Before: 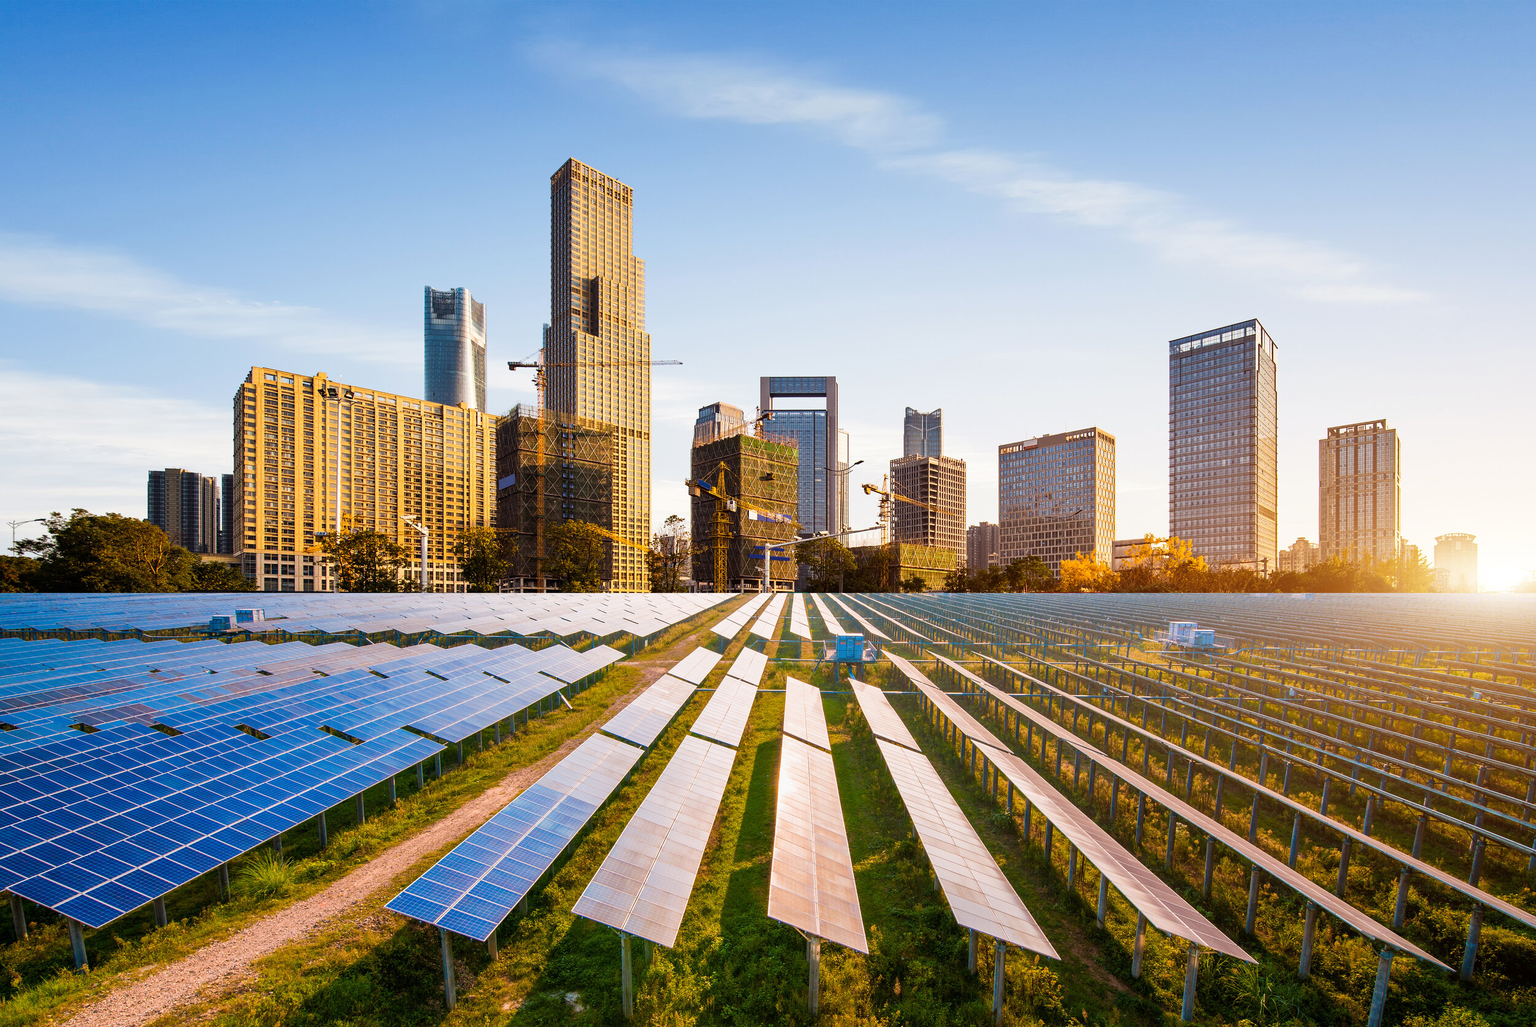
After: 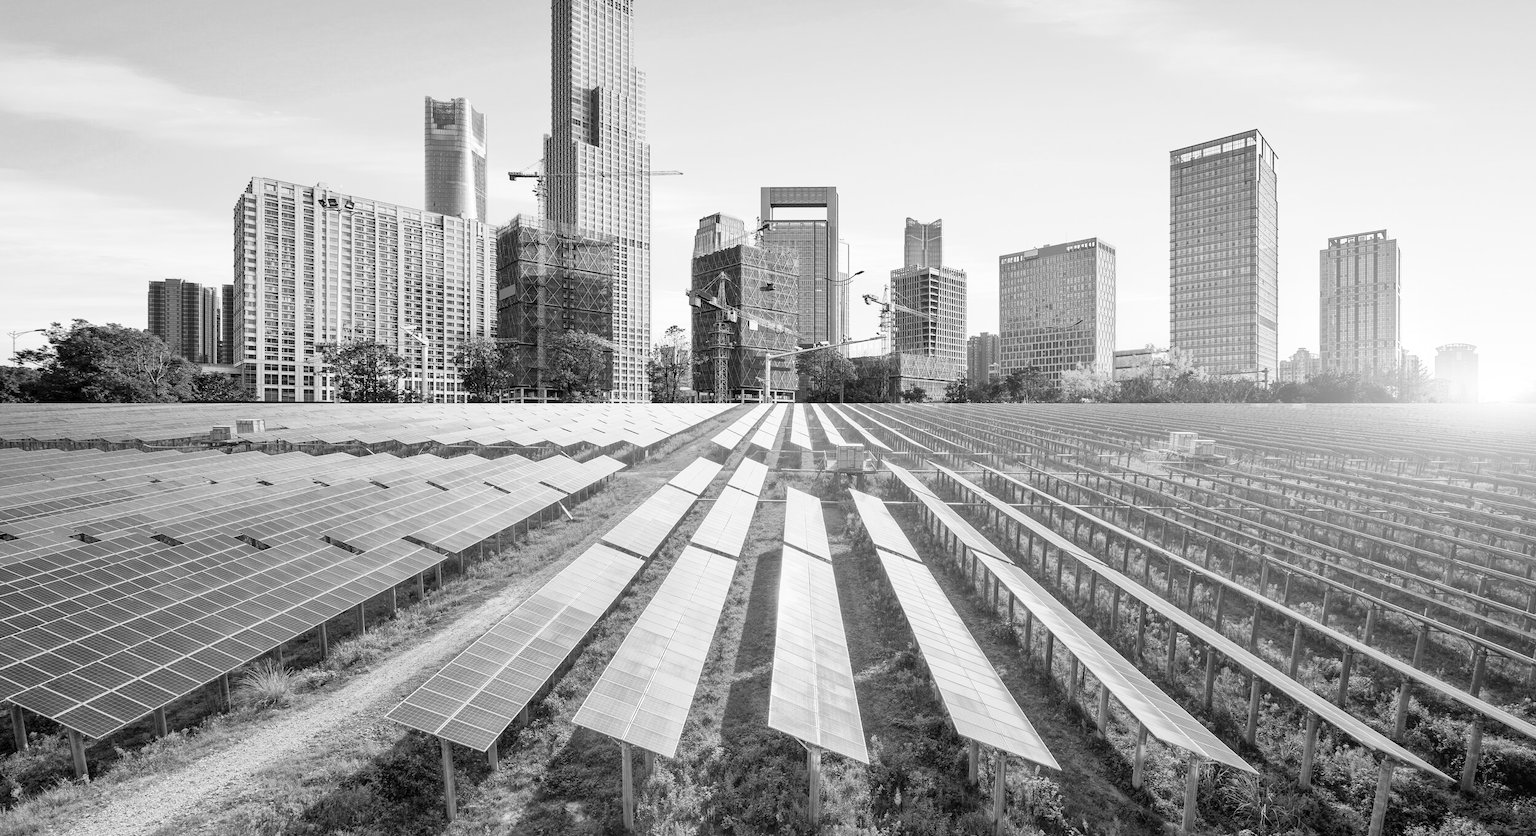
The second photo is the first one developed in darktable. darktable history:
monochrome: on, module defaults
crop and rotate: top 18.507%
exposure: exposure 1 EV, compensate highlight preservation false
white balance: red 1.066, blue 1.119
contrast brightness saturation: contrast 0.05, brightness 0.06, saturation 0.01
global tonemap: drago (1, 100), detail 1
